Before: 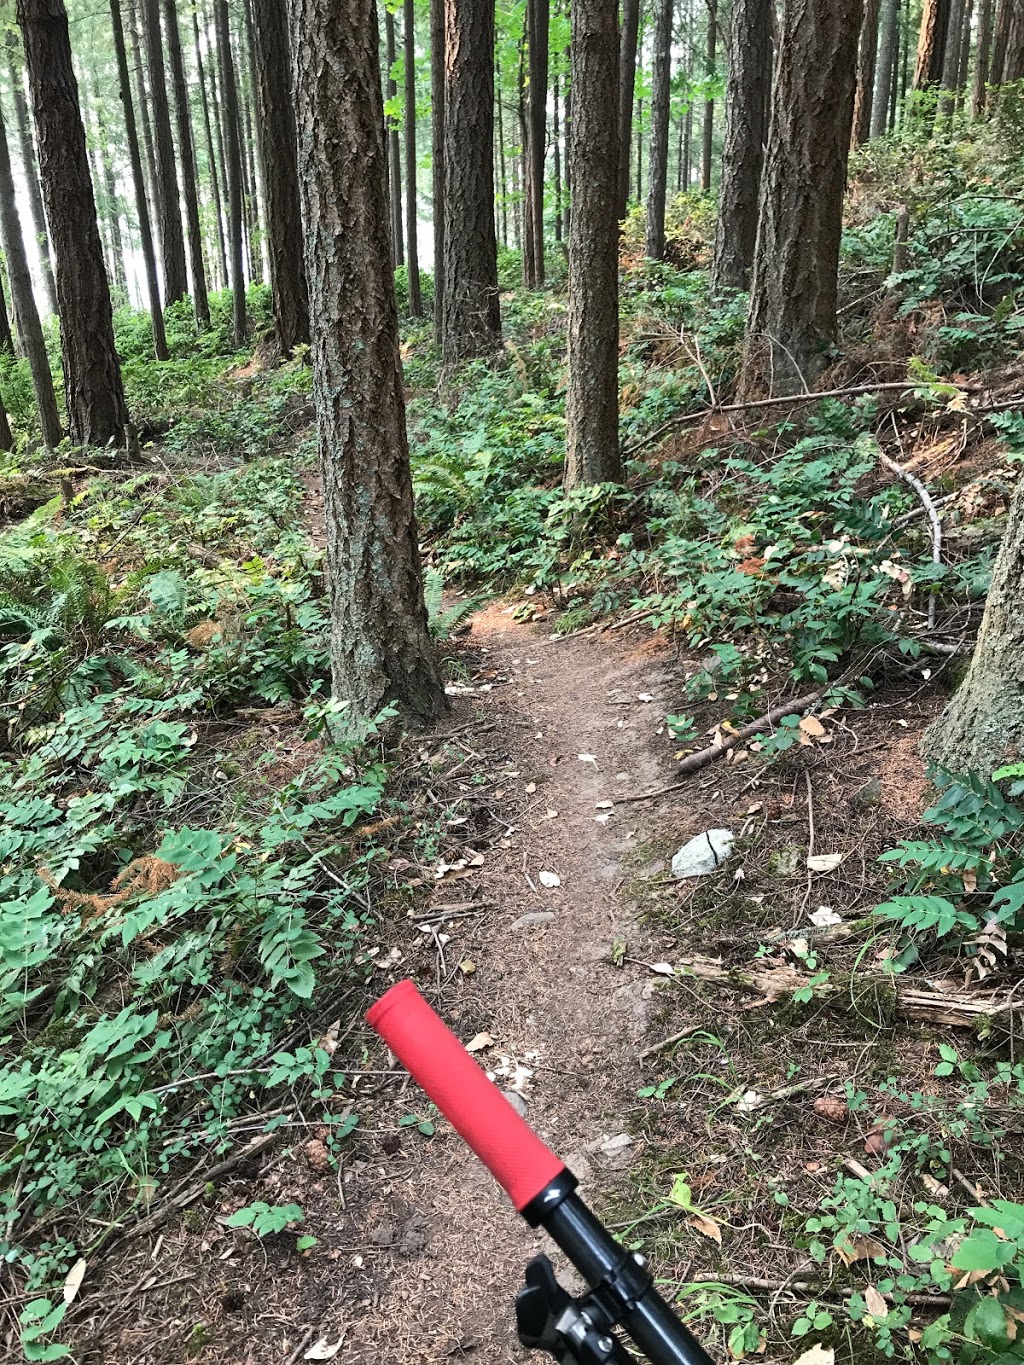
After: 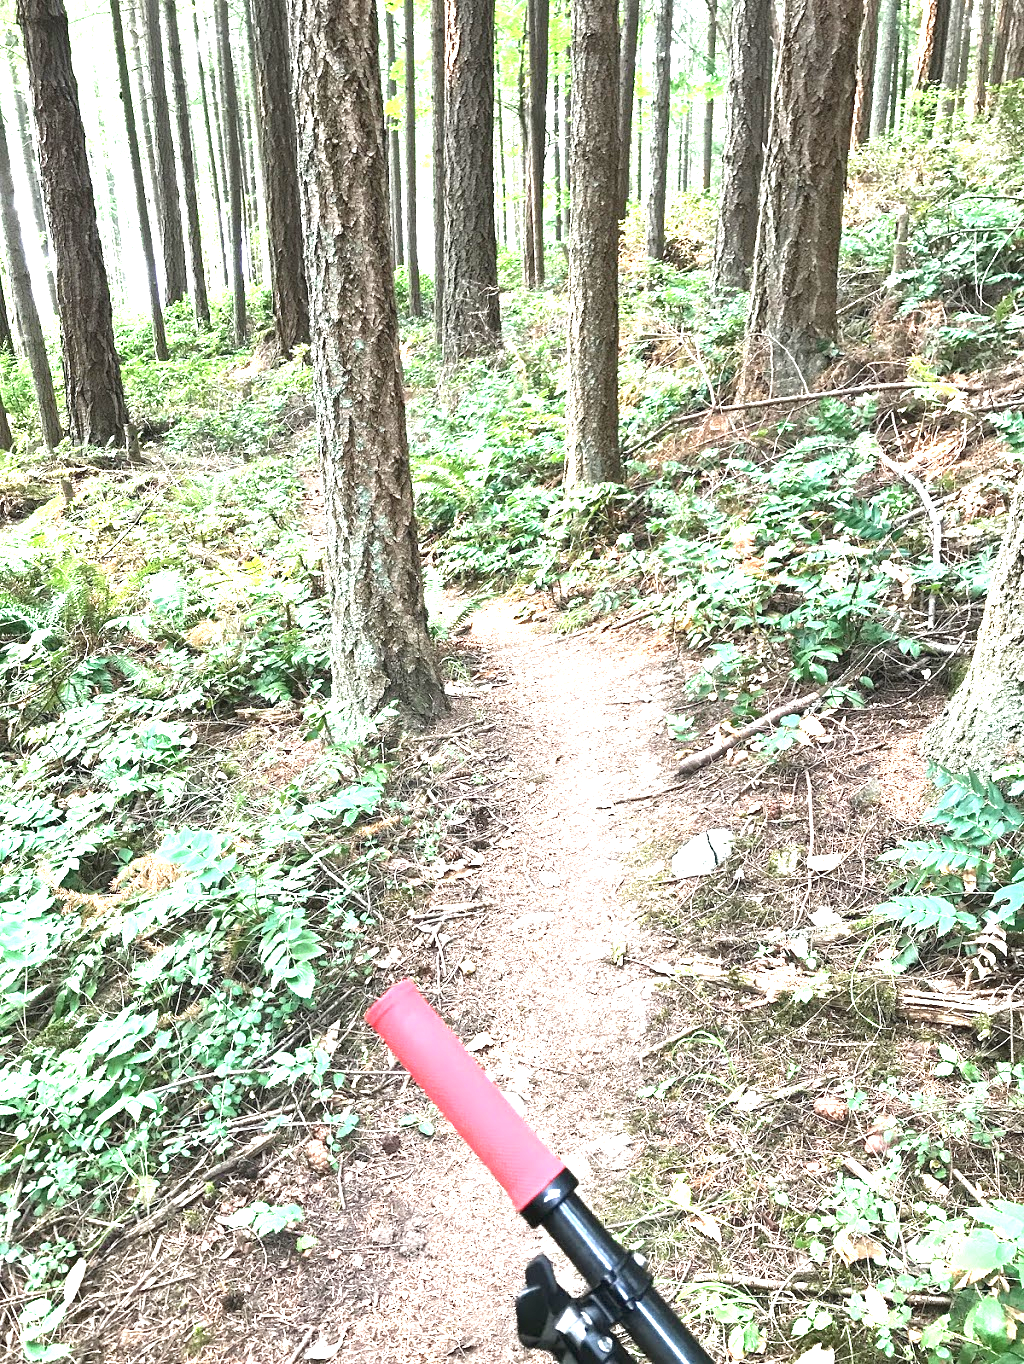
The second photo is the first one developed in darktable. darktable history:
exposure: exposure 2.003 EV, compensate highlight preservation false
crop: bottom 0.071%
color zones: curves: ch0 [(0, 0.5) (0.143, 0.52) (0.286, 0.5) (0.429, 0.5) (0.571, 0.5) (0.714, 0.5) (0.857, 0.5) (1, 0.5)]; ch1 [(0, 0.489) (0.155, 0.45) (0.286, 0.466) (0.429, 0.5) (0.571, 0.5) (0.714, 0.5) (0.857, 0.5) (1, 0.489)]
contrast equalizer: octaves 7, y [[0.6 ×6], [0.55 ×6], [0 ×6], [0 ×6], [0 ×6]], mix -0.3
